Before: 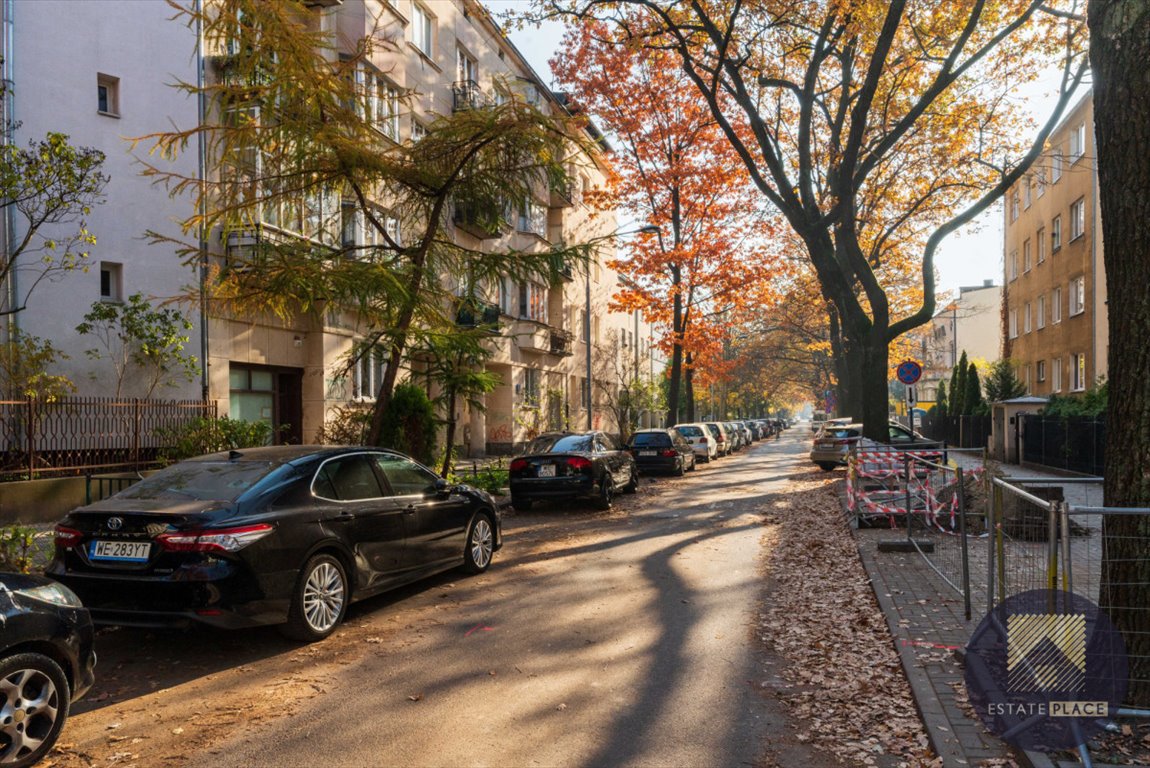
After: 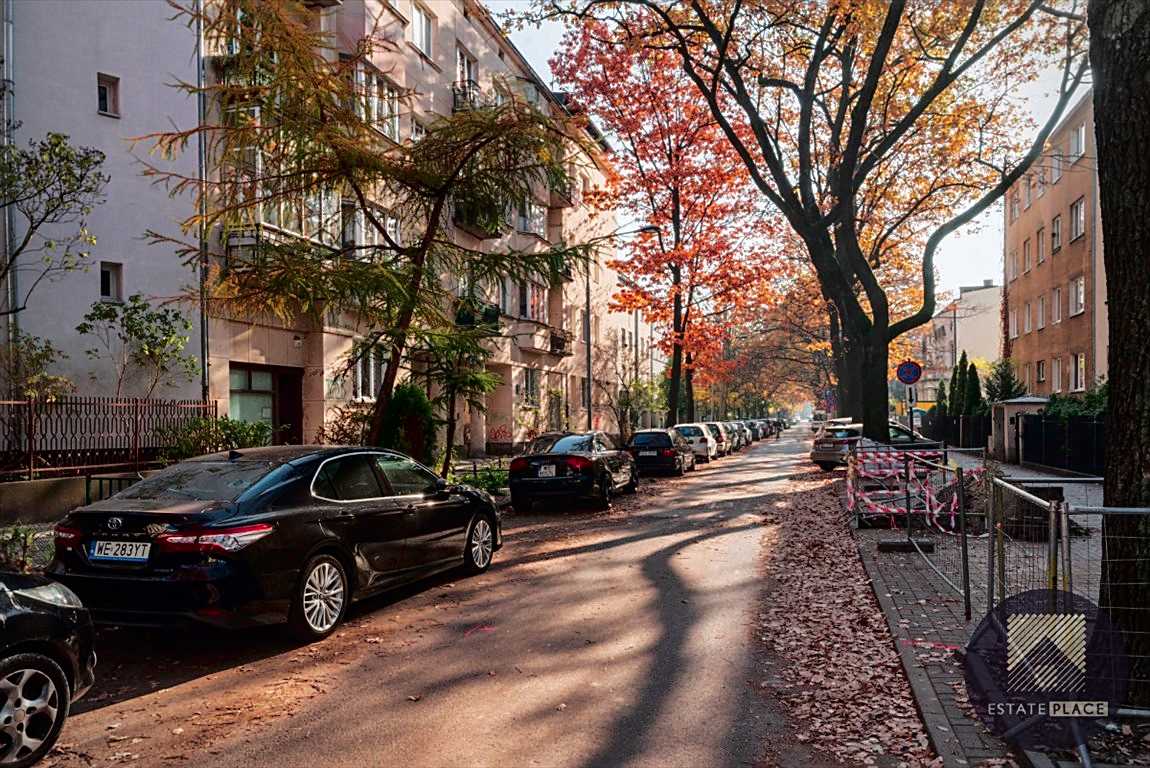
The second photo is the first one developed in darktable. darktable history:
tone curve: curves: ch0 [(0, 0) (0.106, 0.041) (0.256, 0.197) (0.37, 0.336) (0.513, 0.481) (0.667, 0.629) (1, 1)]; ch1 [(0, 0) (0.502, 0.505) (0.553, 0.577) (1, 1)]; ch2 [(0, 0) (0.5, 0.495) (0.56, 0.544) (1, 1)], color space Lab, independent channels, preserve colors none
shadows and highlights: shadows 32.83, highlights -47.7, soften with gaussian
vignetting: on, module defaults
sharpen: on, module defaults
